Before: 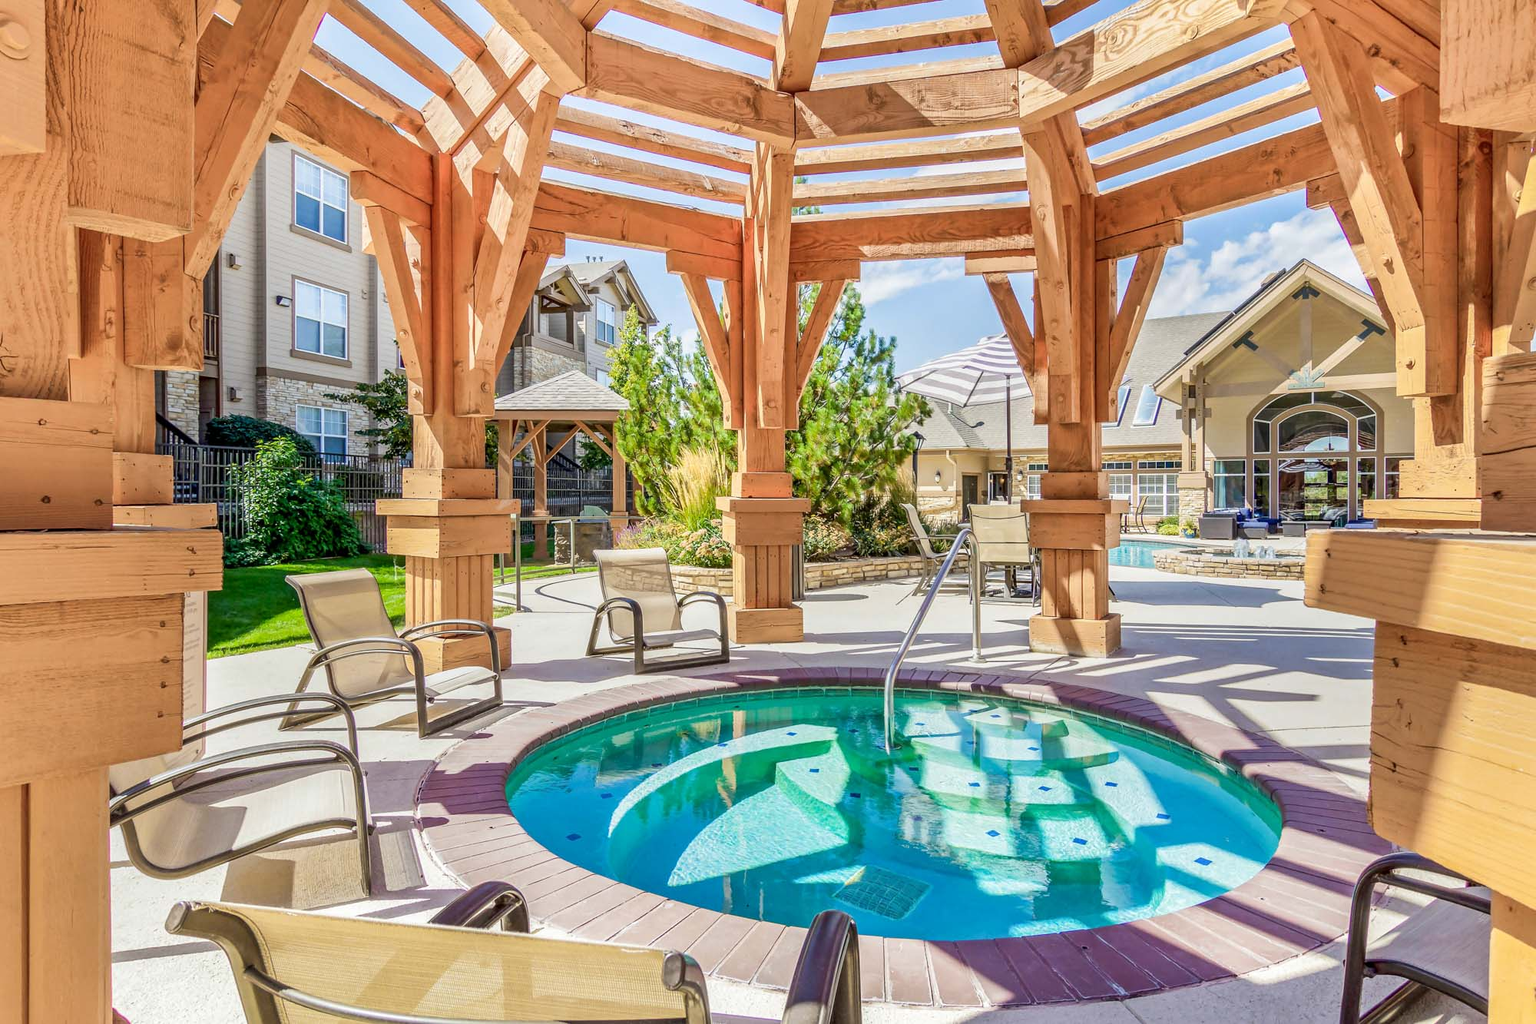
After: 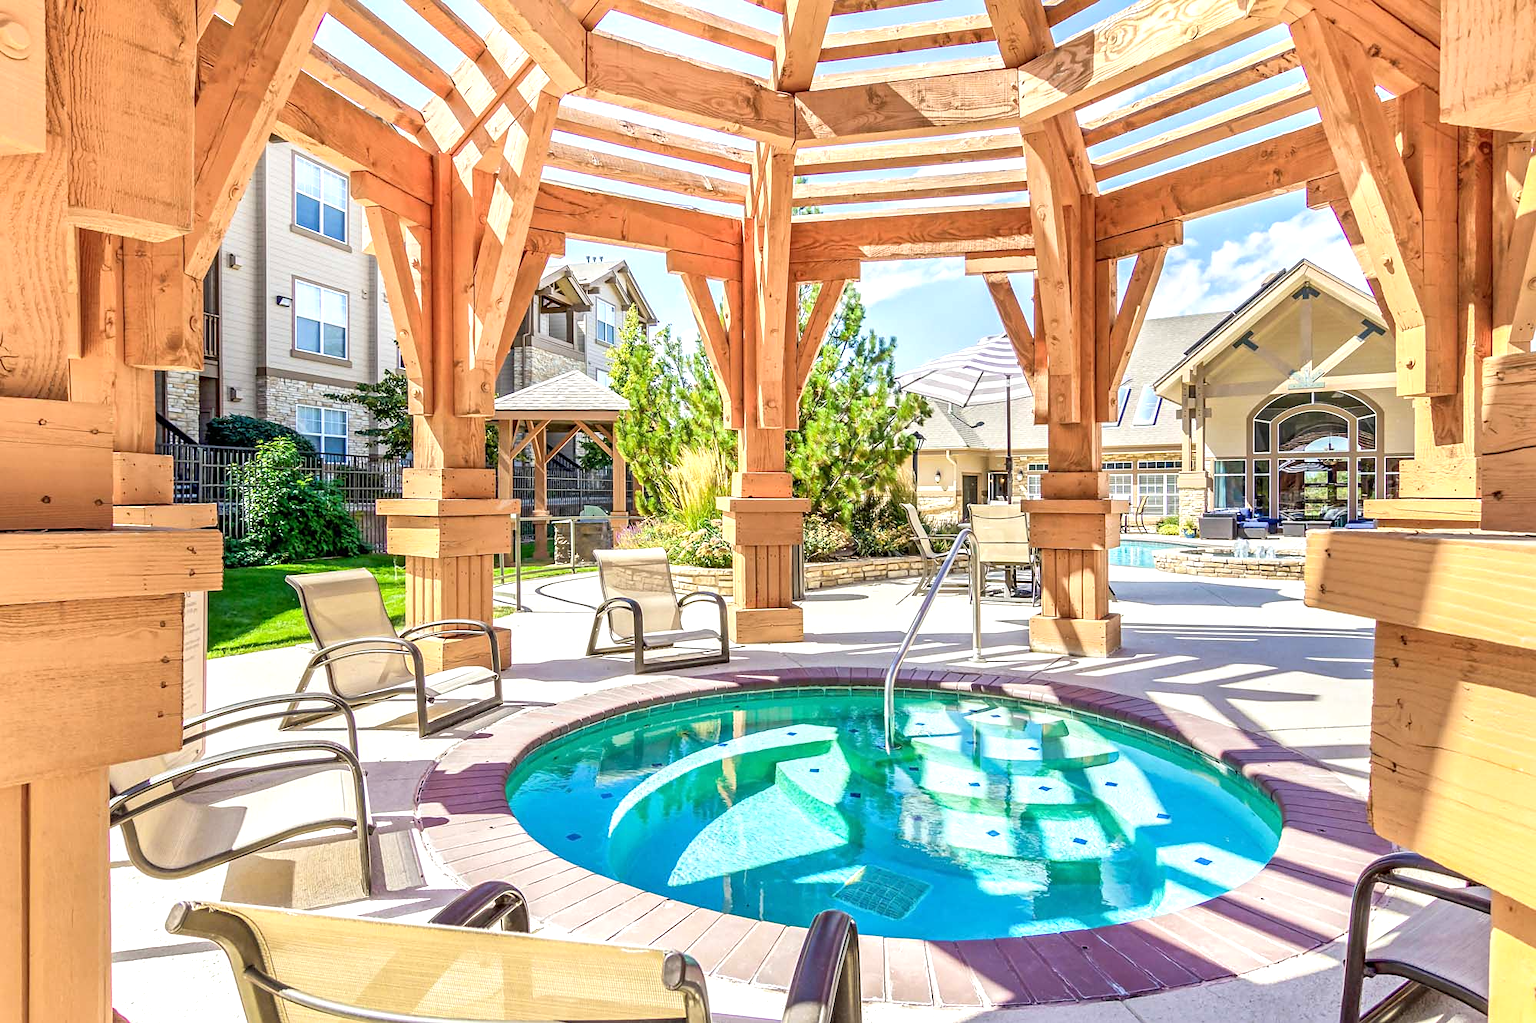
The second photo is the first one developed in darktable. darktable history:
sharpen: amount 0.205
exposure: exposure 0.527 EV, compensate exposure bias true, compensate highlight preservation false
